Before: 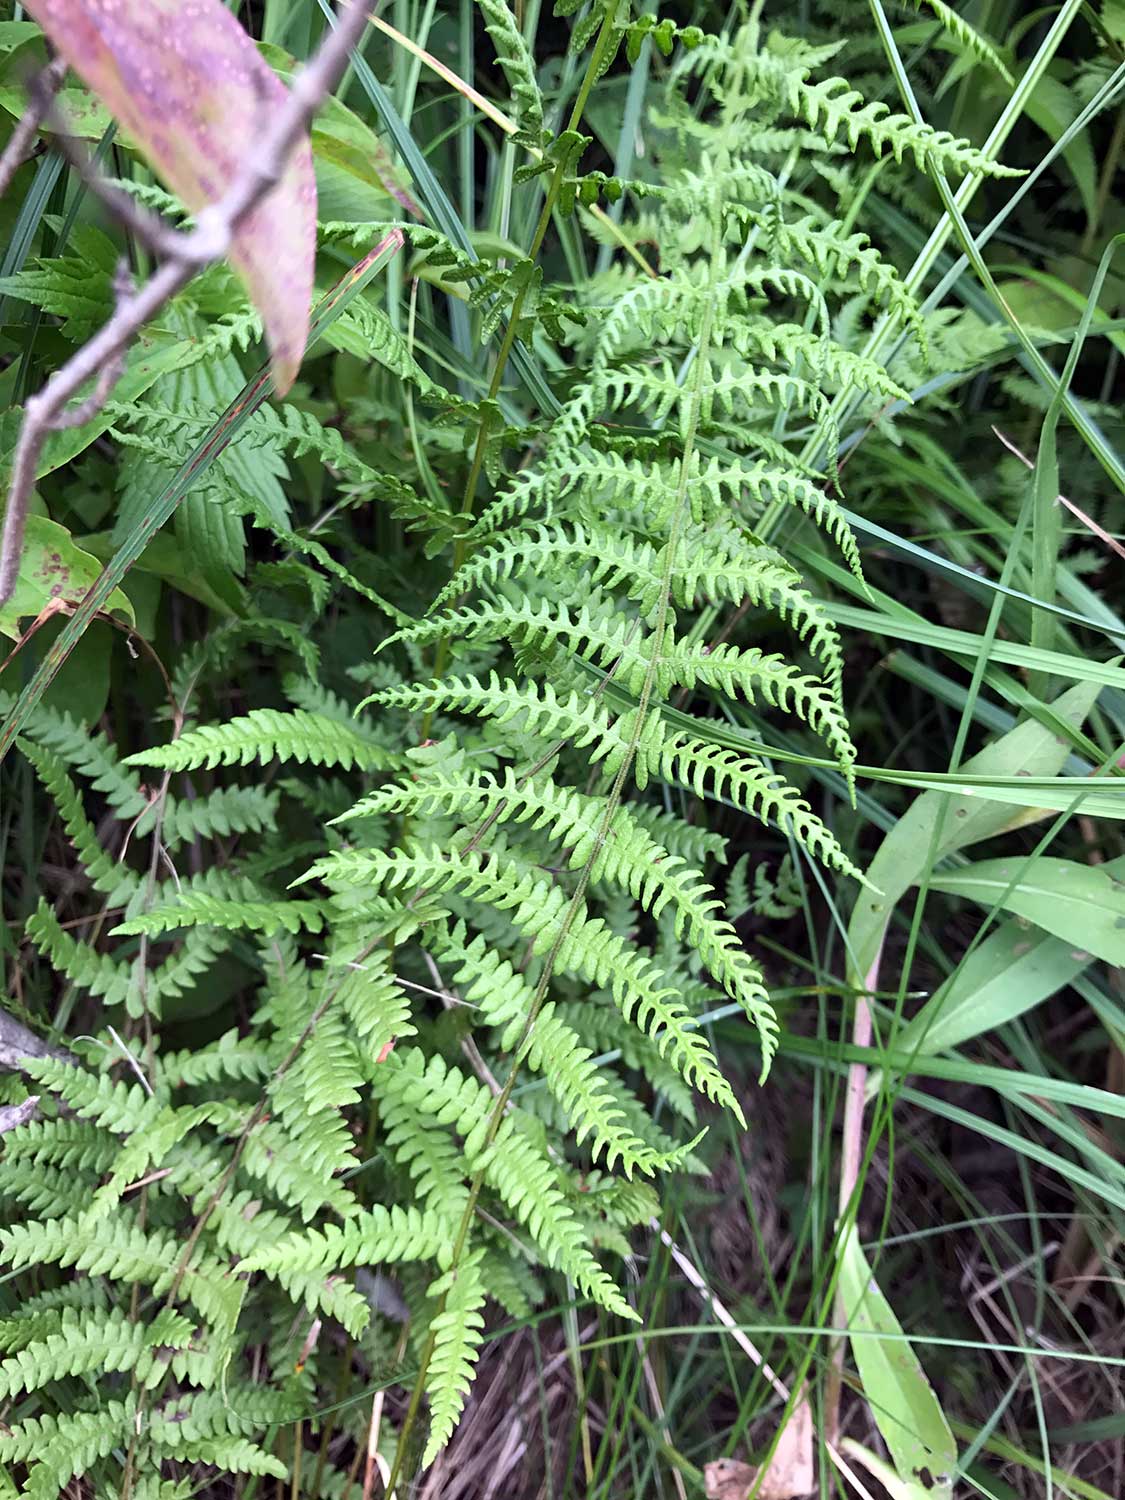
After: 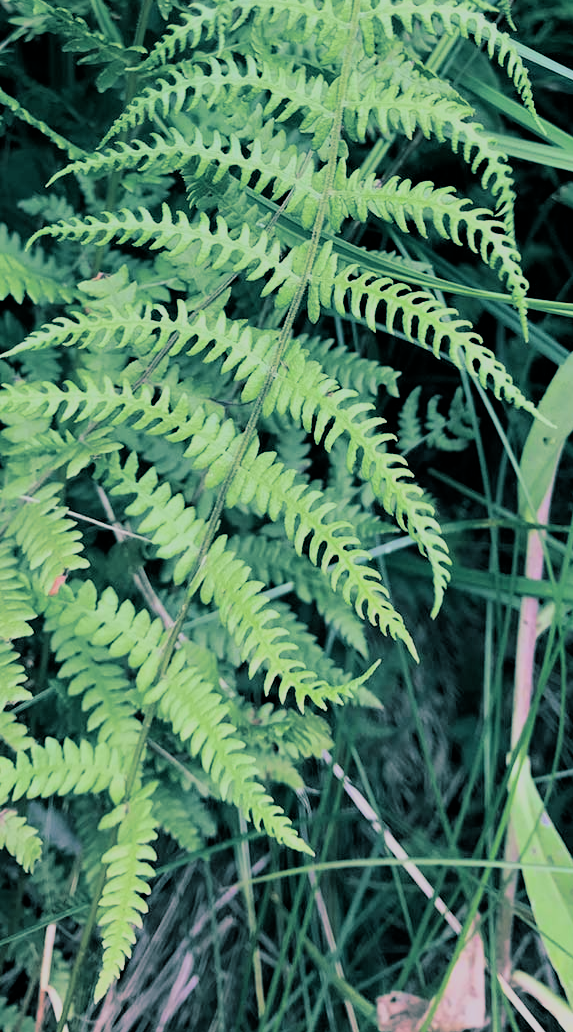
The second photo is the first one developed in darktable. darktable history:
filmic rgb: black relative exposure -7.15 EV, white relative exposure 5.36 EV, hardness 3.02, color science v6 (2022)
crop and rotate: left 29.237%, top 31.152%, right 19.807%
split-toning: shadows › hue 186.43°, highlights › hue 49.29°, compress 30.29%
